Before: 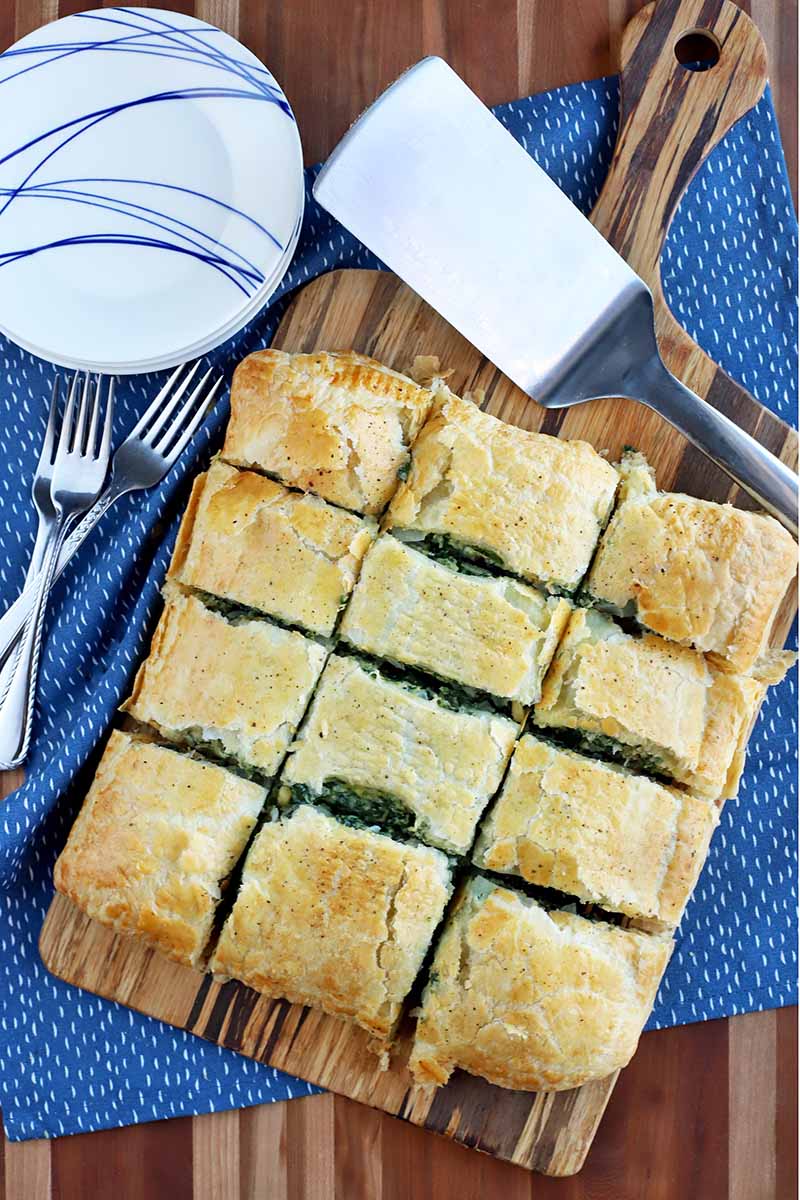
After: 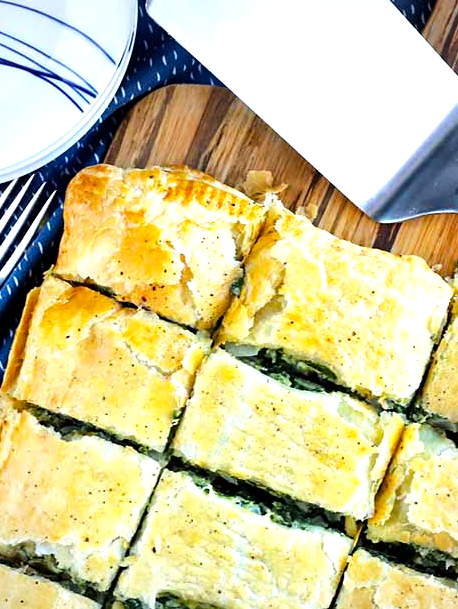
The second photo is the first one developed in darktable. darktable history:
tone equalizer: -8 EV -0.396 EV, -7 EV -0.428 EV, -6 EV -0.34 EV, -5 EV -0.211 EV, -3 EV 0.254 EV, -2 EV 0.319 EV, -1 EV 0.394 EV, +0 EV 0.395 EV
crop: left 20.962%, top 15.492%, right 21.755%, bottom 33.712%
color balance rgb: shadows lift › luminance -19.881%, perceptual saturation grading › global saturation 19.835%, perceptual brilliance grading › highlights 7.016%, perceptual brilliance grading › mid-tones 16.761%, perceptual brilliance grading › shadows -5.352%, global vibrance 15.697%
vignetting: fall-off radius 60.57%, brightness -0.409, saturation -0.311
